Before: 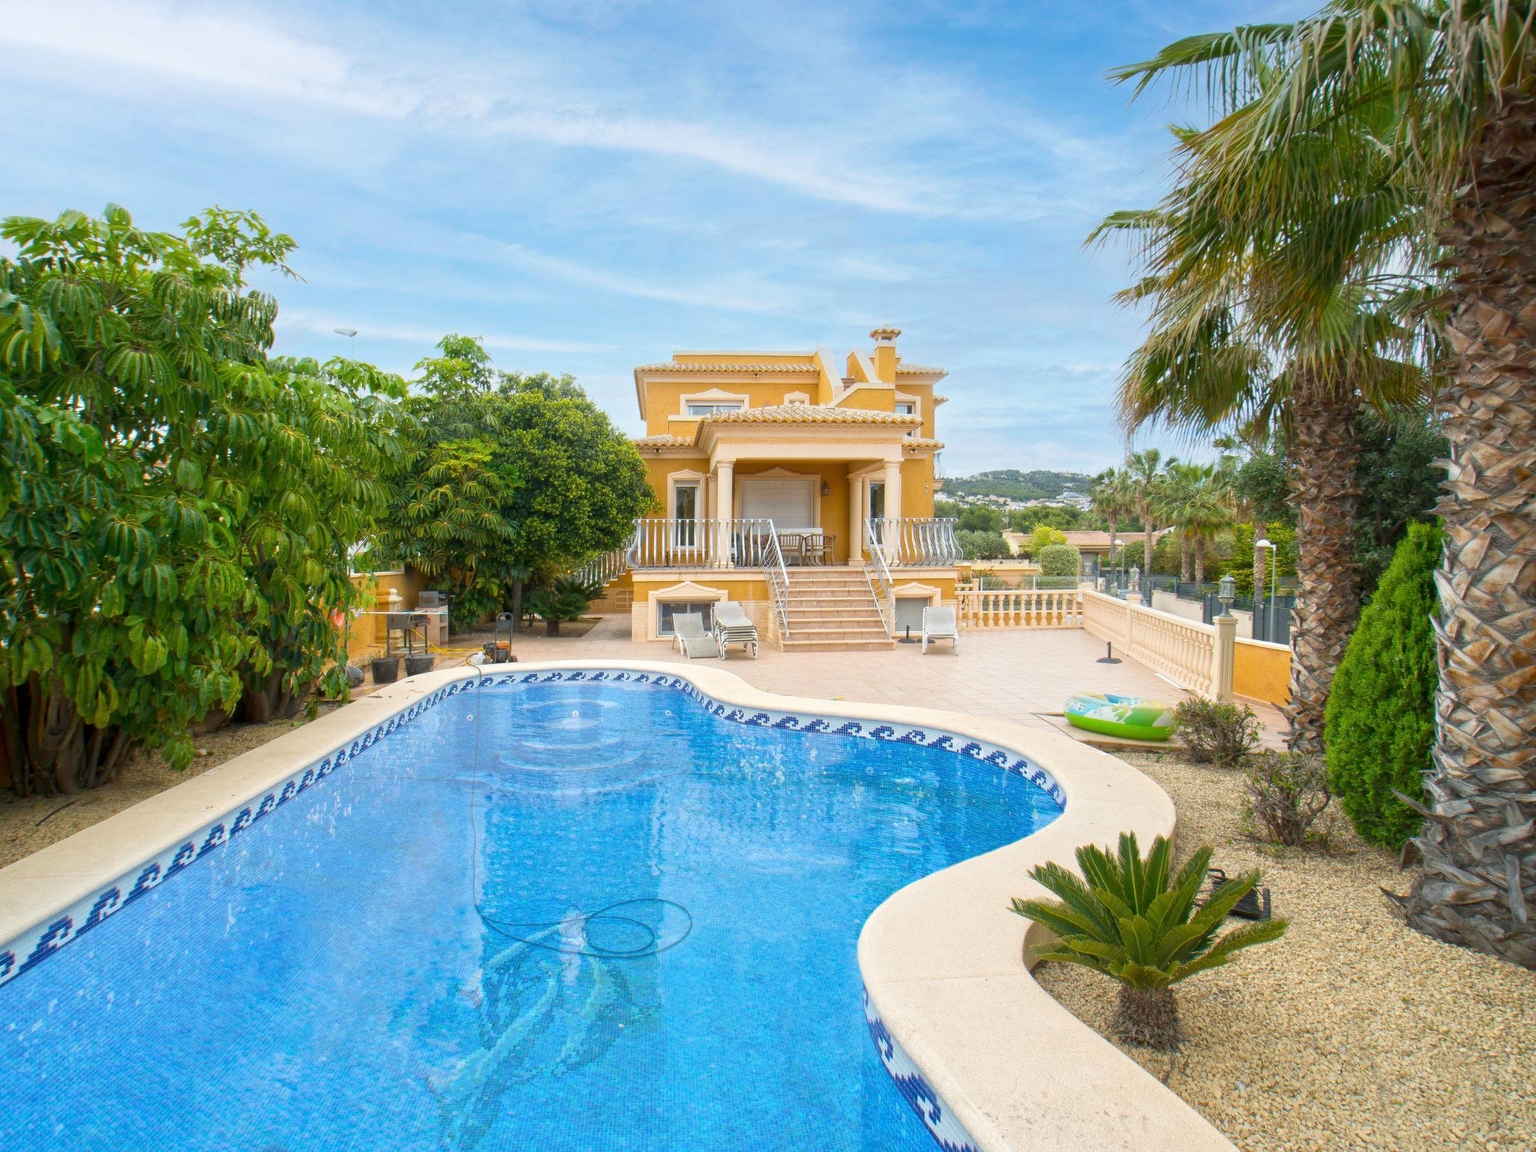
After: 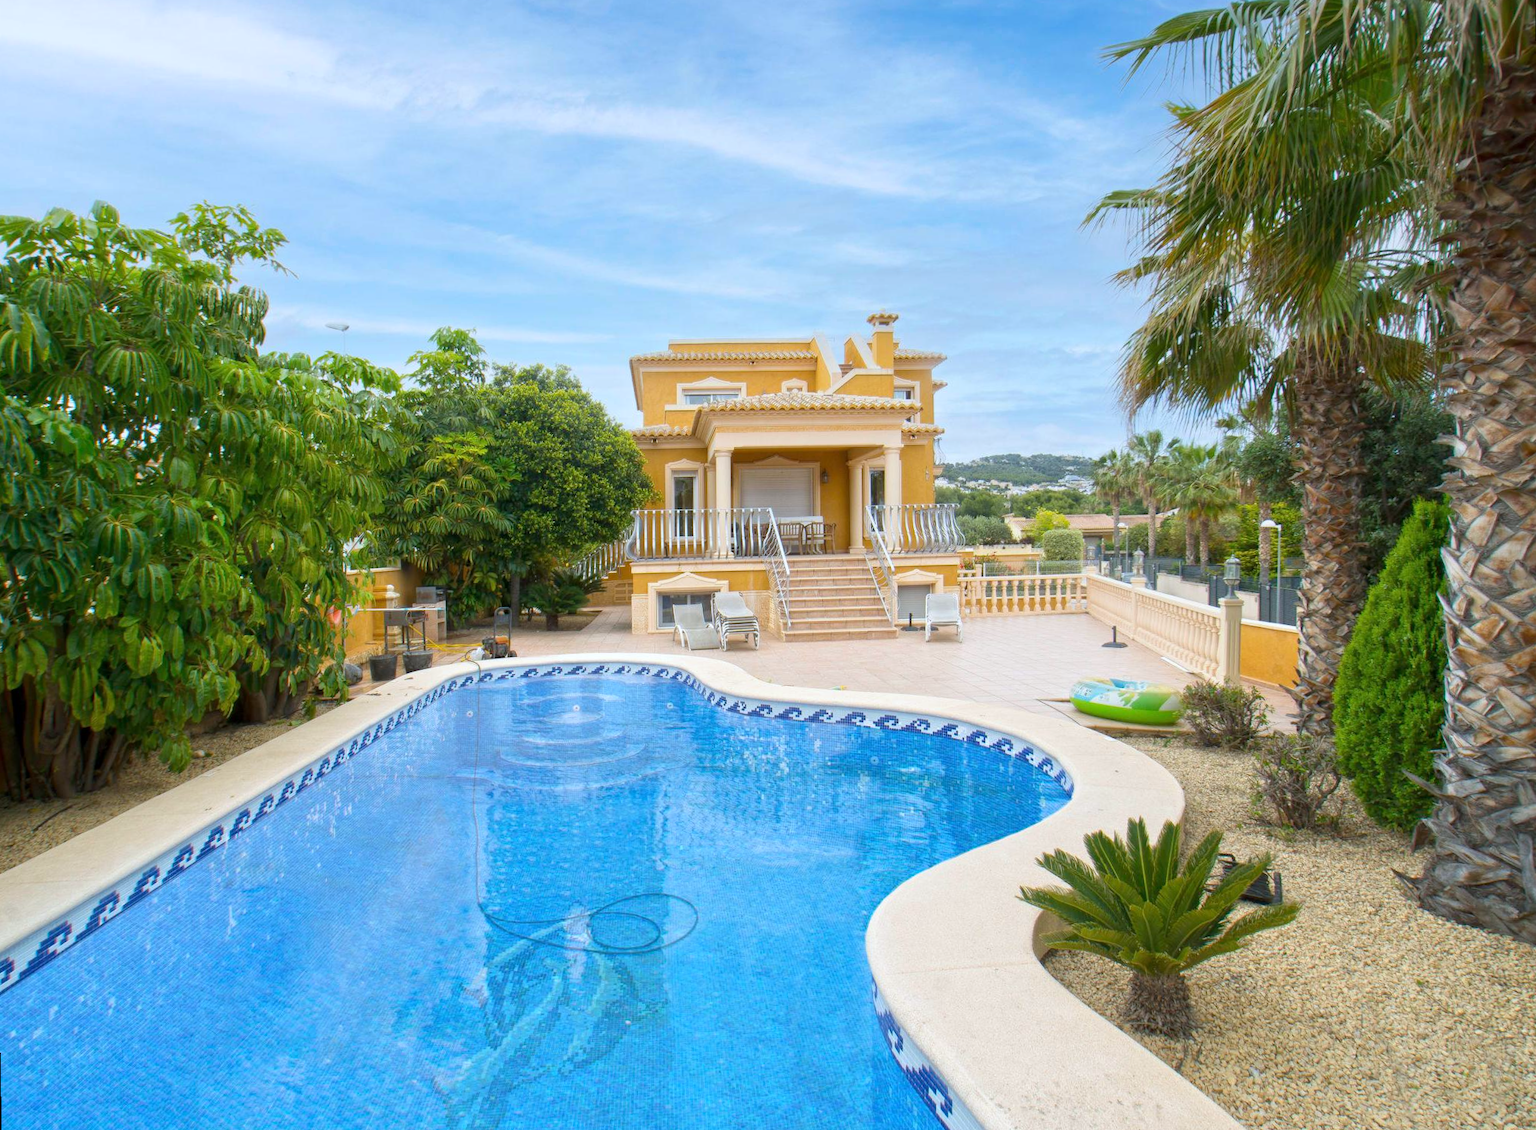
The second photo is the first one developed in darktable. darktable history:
rotate and perspective: rotation -1°, crop left 0.011, crop right 0.989, crop top 0.025, crop bottom 0.975
white balance: red 0.974, blue 1.044
